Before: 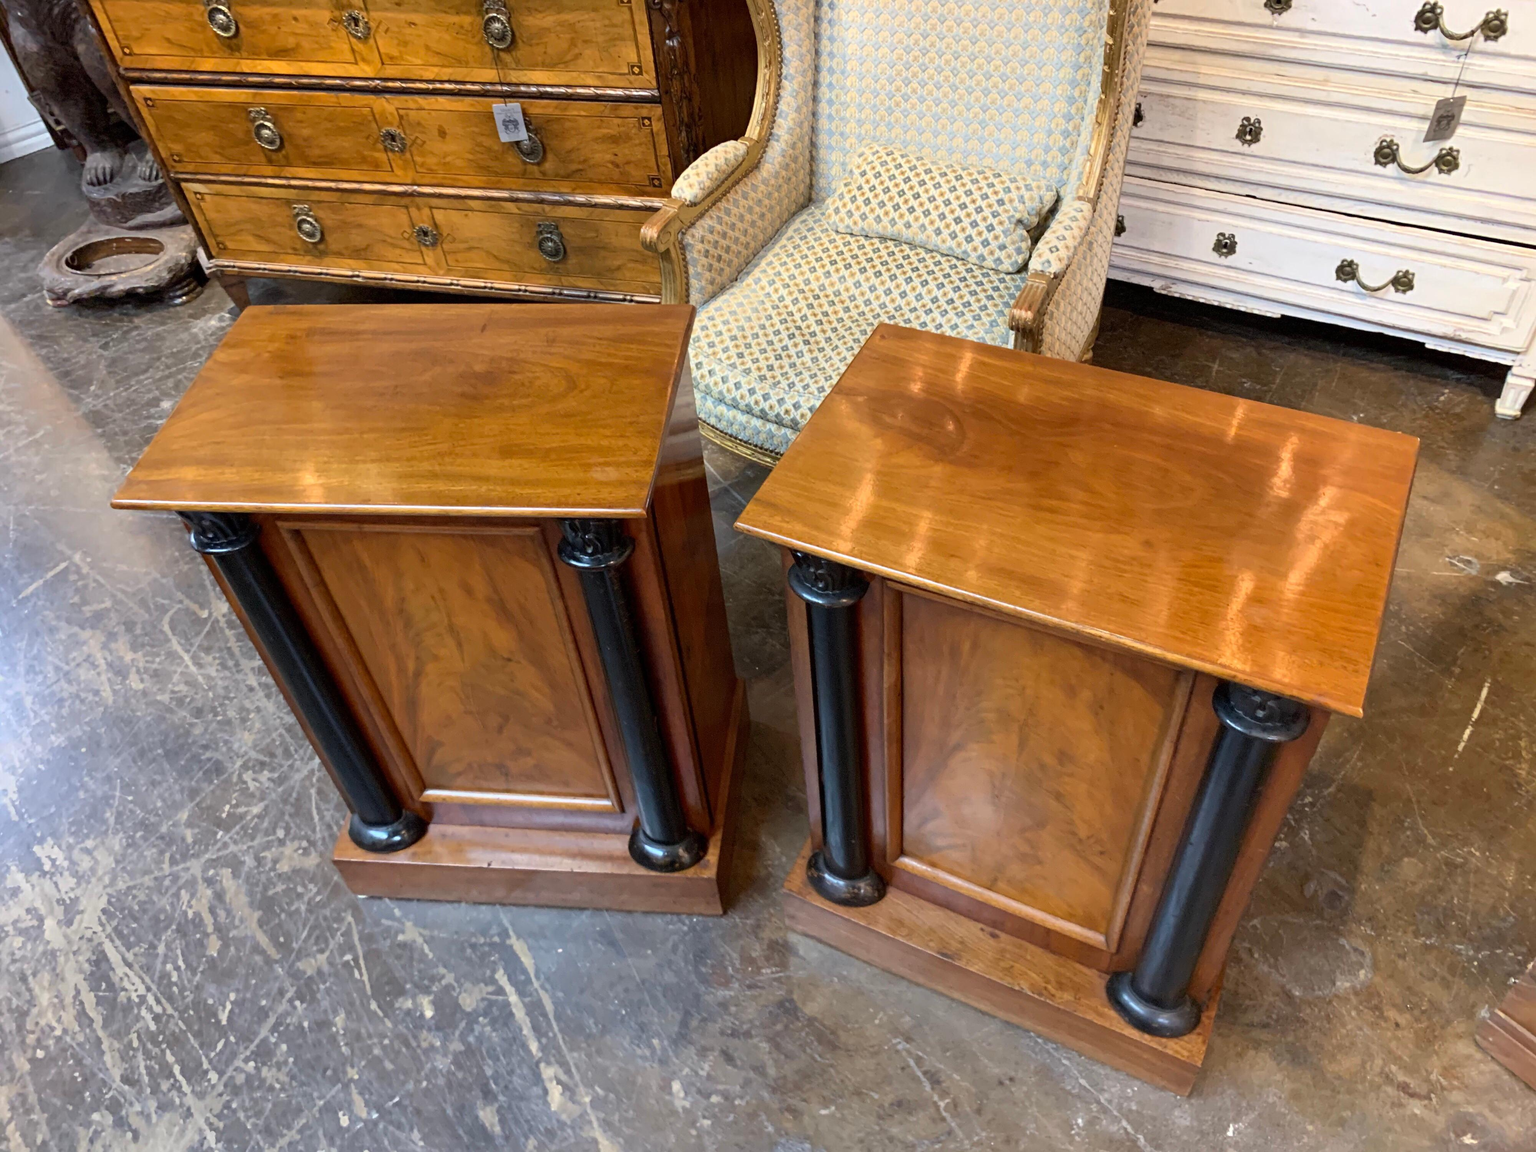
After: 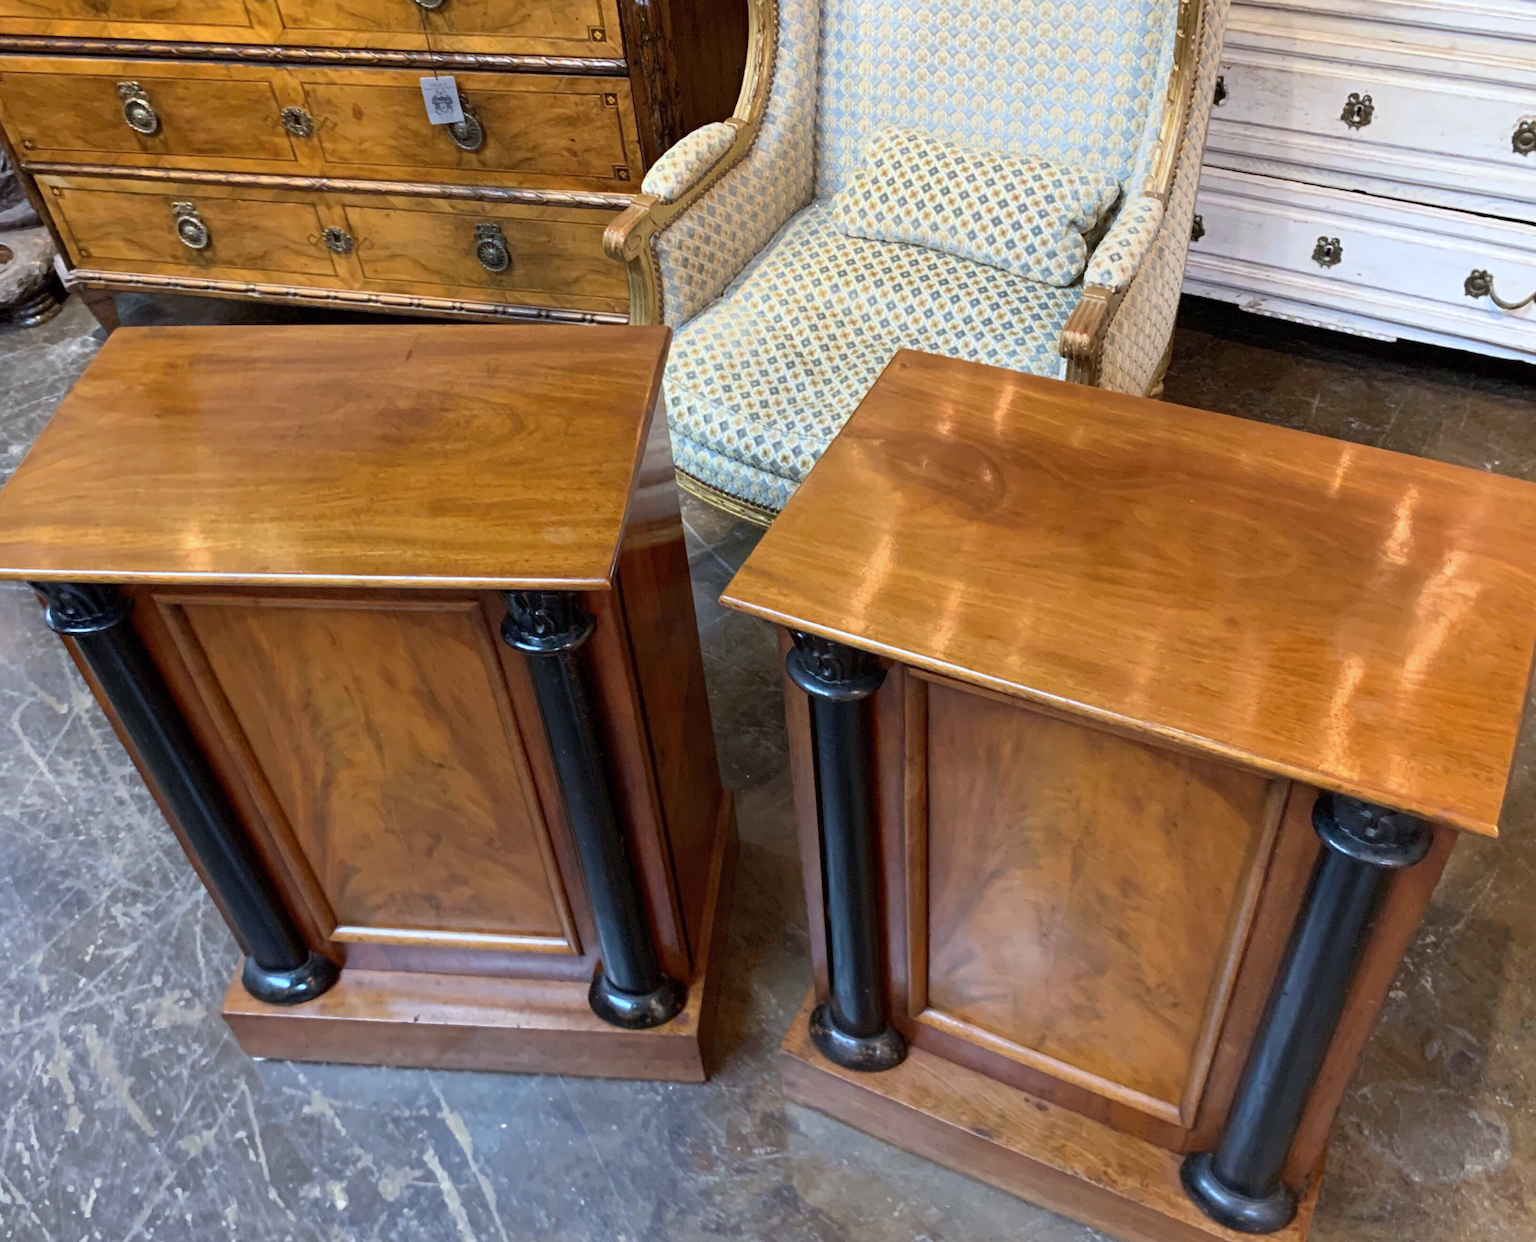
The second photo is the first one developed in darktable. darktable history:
color calibration: x 0.367, y 0.379, temperature 4385.87 K
crop: left 10.006%, top 3.639%, right 9.267%, bottom 9.234%
